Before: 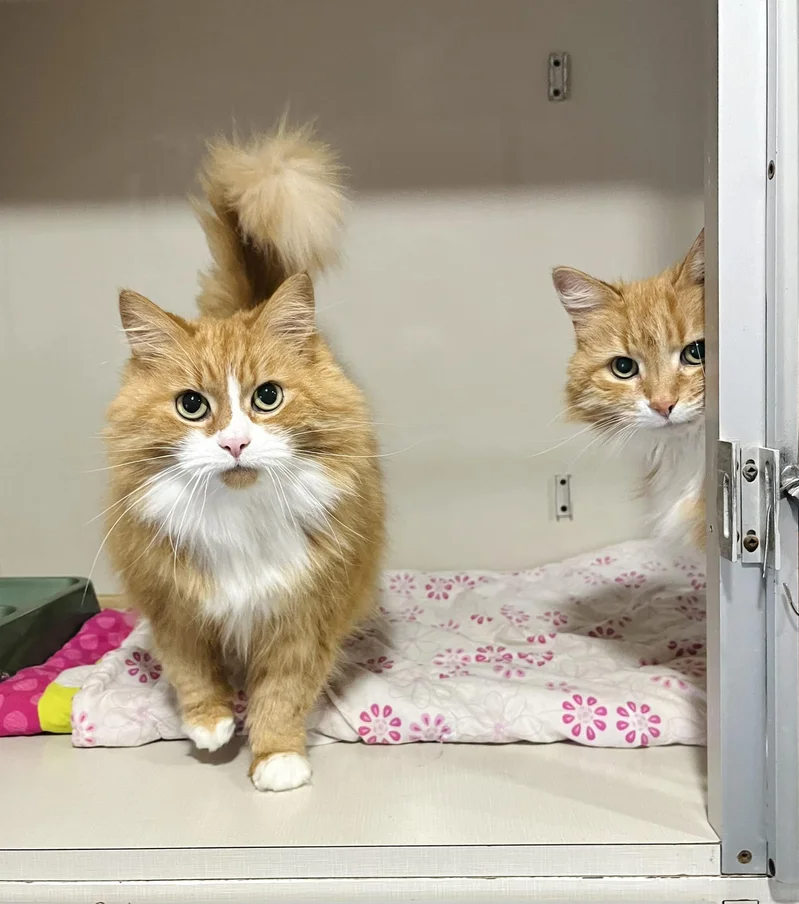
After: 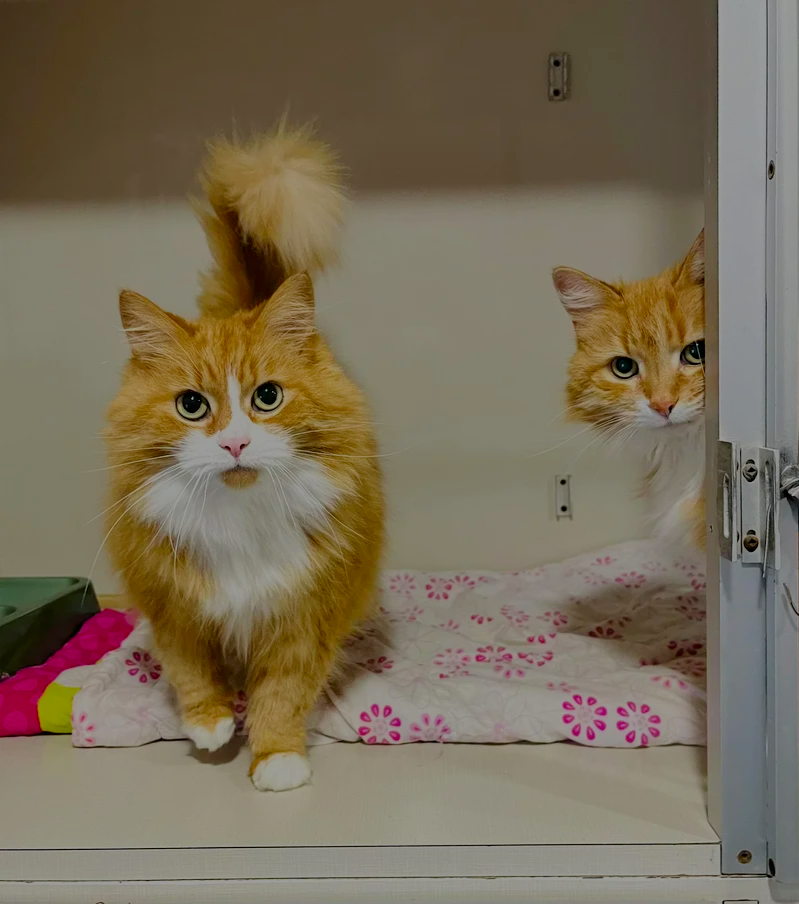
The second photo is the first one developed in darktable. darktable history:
filmic rgb: white relative exposure 8 EV, threshold 3 EV, hardness 2.44, latitude 10.07%, contrast 0.72, highlights saturation mix 10%, shadows ↔ highlights balance 1.38%, color science v4 (2020), enable highlight reconstruction true
contrast brightness saturation: brightness -0.25, saturation 0.2
